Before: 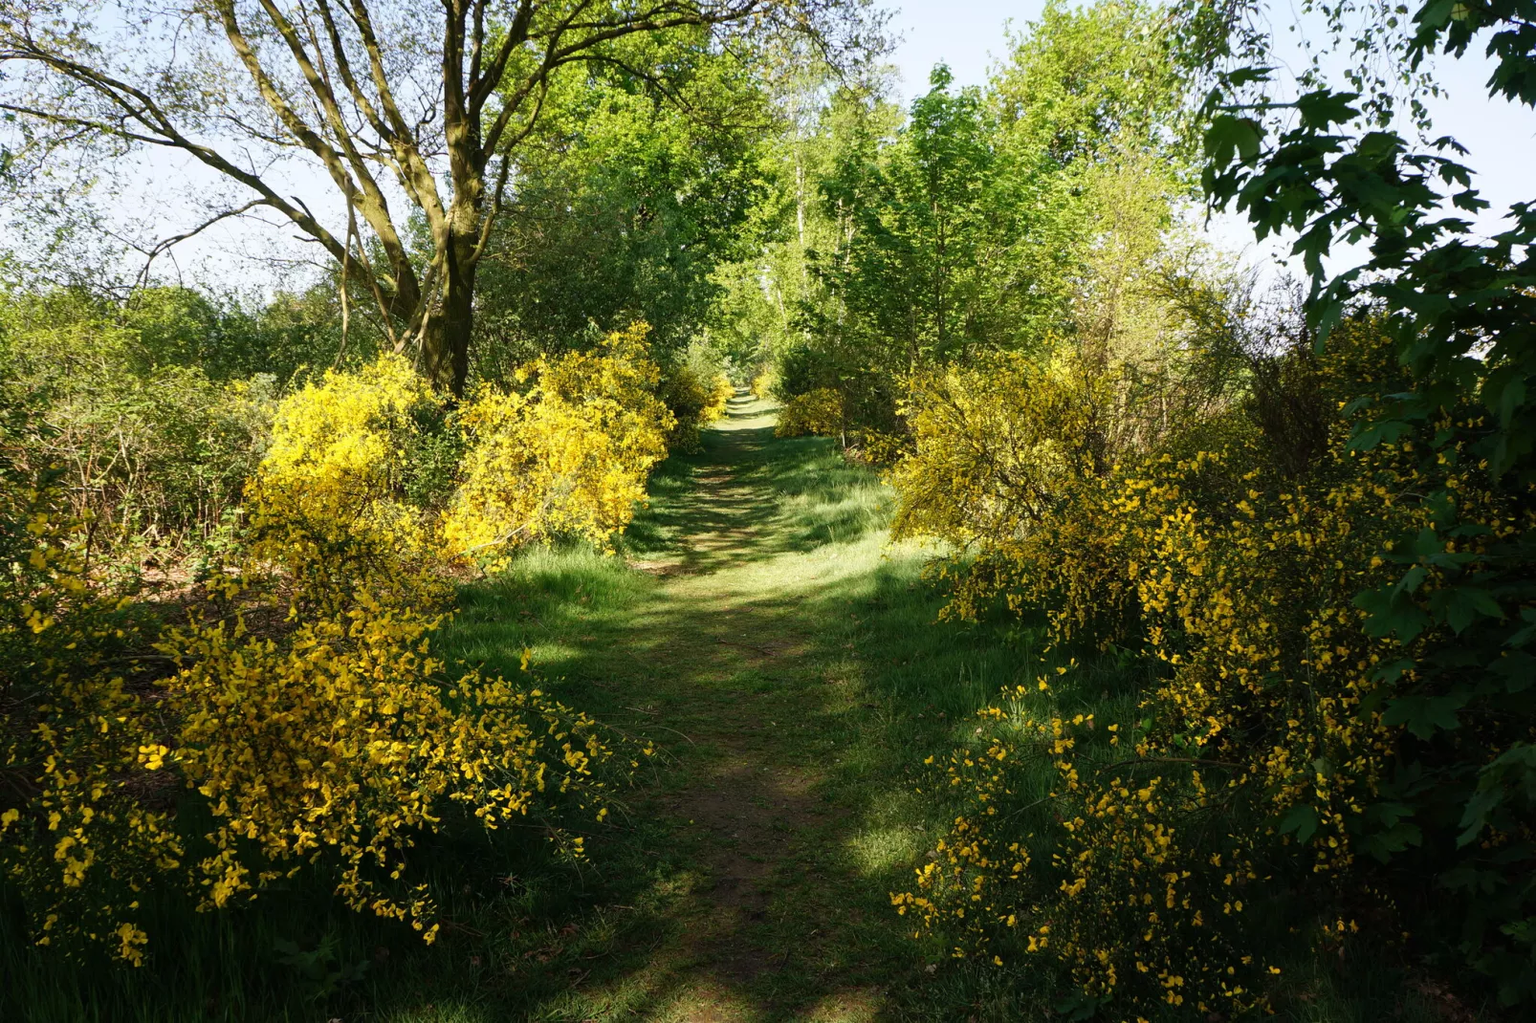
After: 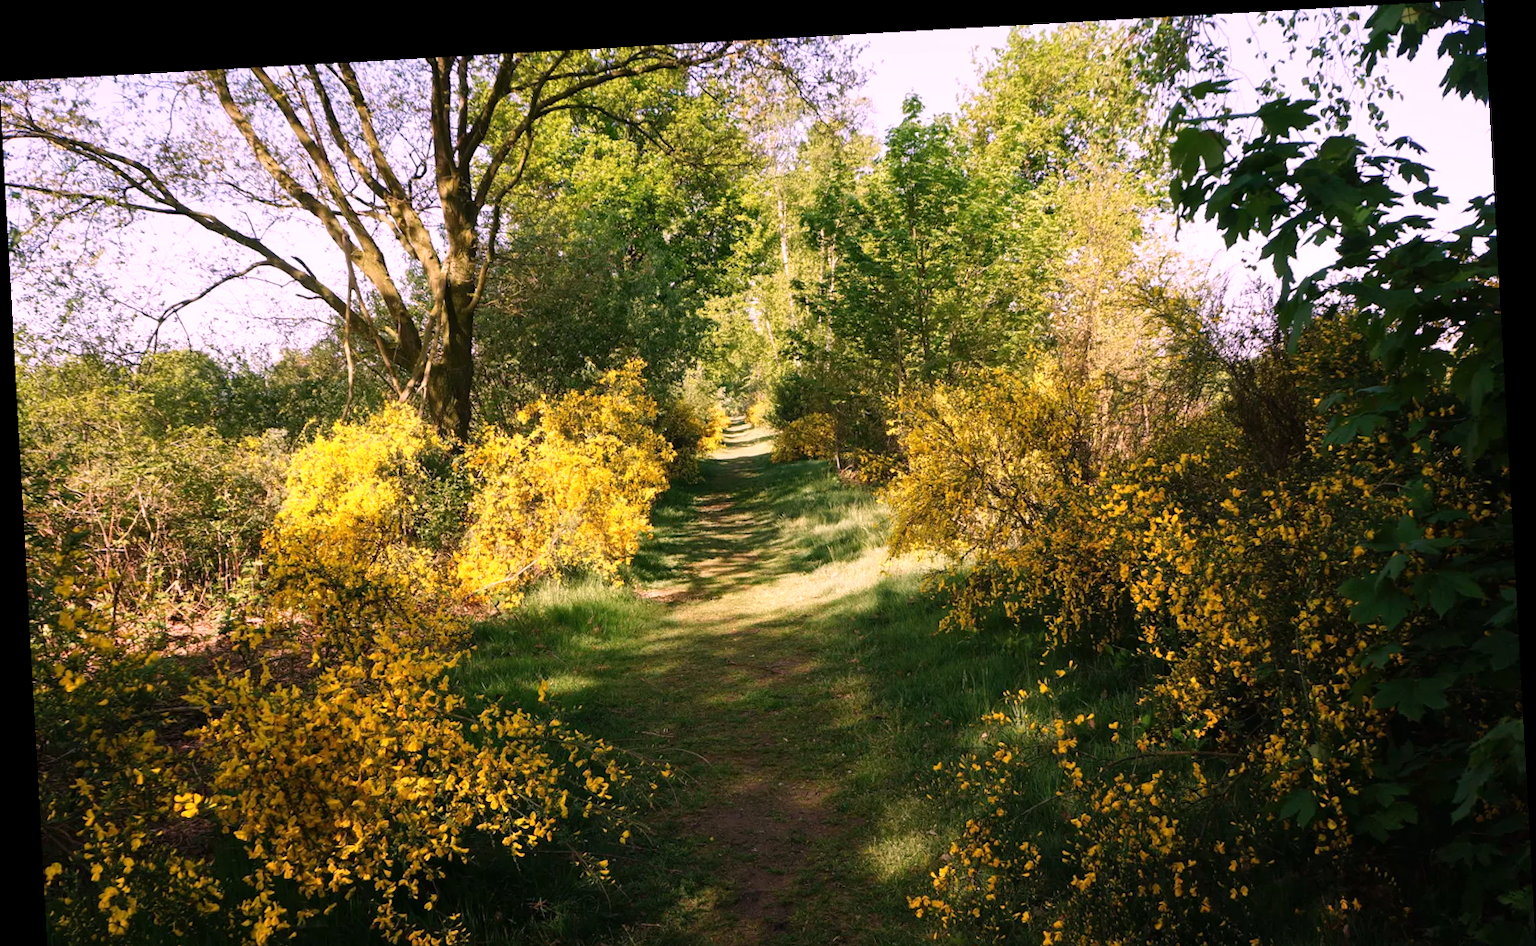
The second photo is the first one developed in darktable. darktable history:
crop and rotate: top 0%, bottom 11.49%
white balance: red 1.188, blue 1.11
rotate and perspective: rotation -3.18°, automatic cropping off
